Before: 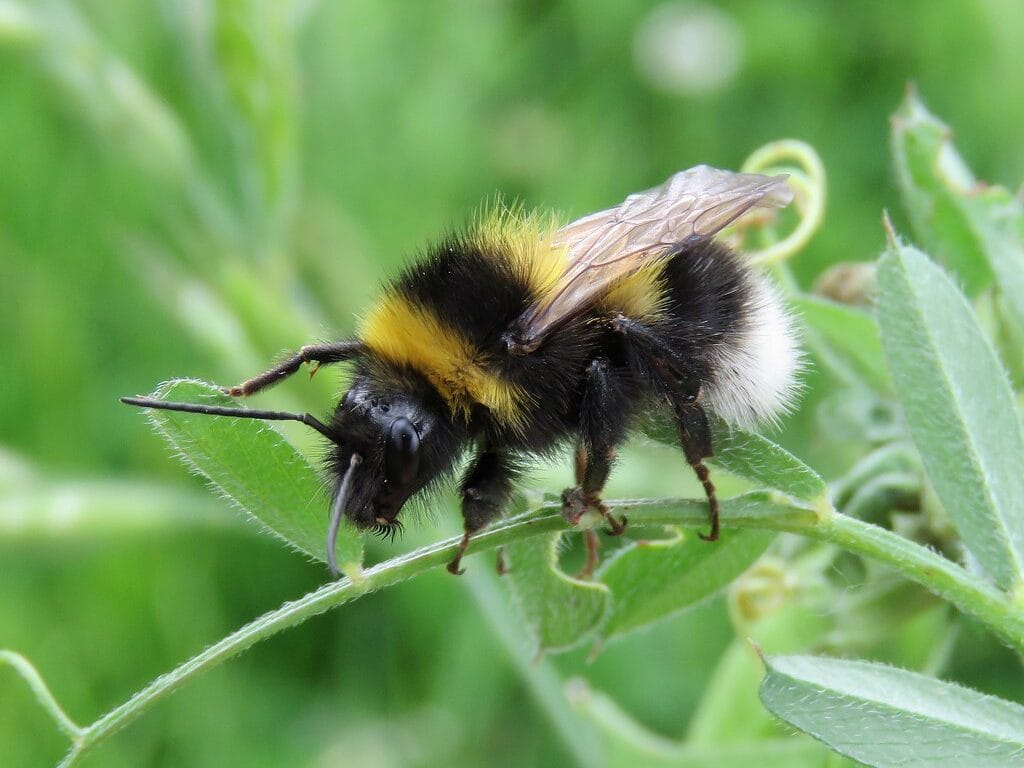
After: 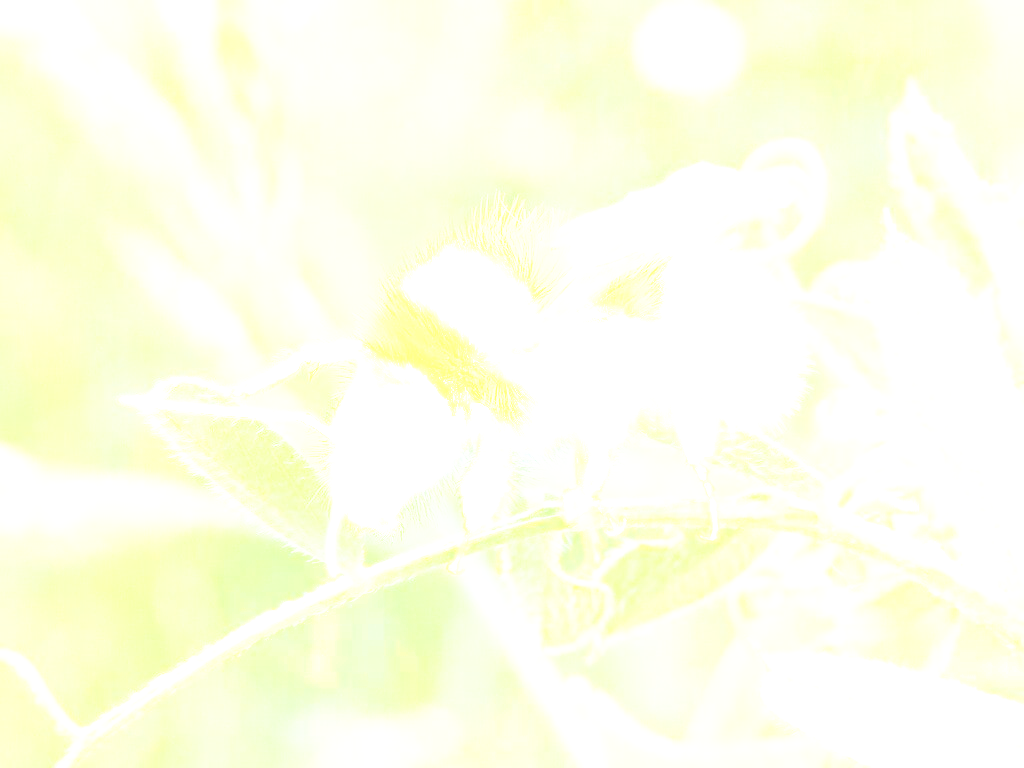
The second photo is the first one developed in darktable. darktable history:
bloom: size 25%, threshold 5%, strength 90%
sharpen: on, module defaults
color balance rgb: global vibrance 0.5%
sigmoid: contrast 1.6, skew -0.2, preserve hue 0%, red attenuation 0.1, red rotation 0.035, green attenuation 0.1, green rotation -0.017, blue attenuation 0.15, blue rotation -0.052, base primaries Rec2020
exposure: exposure 2.207 EV, compensate highlight preservation false
